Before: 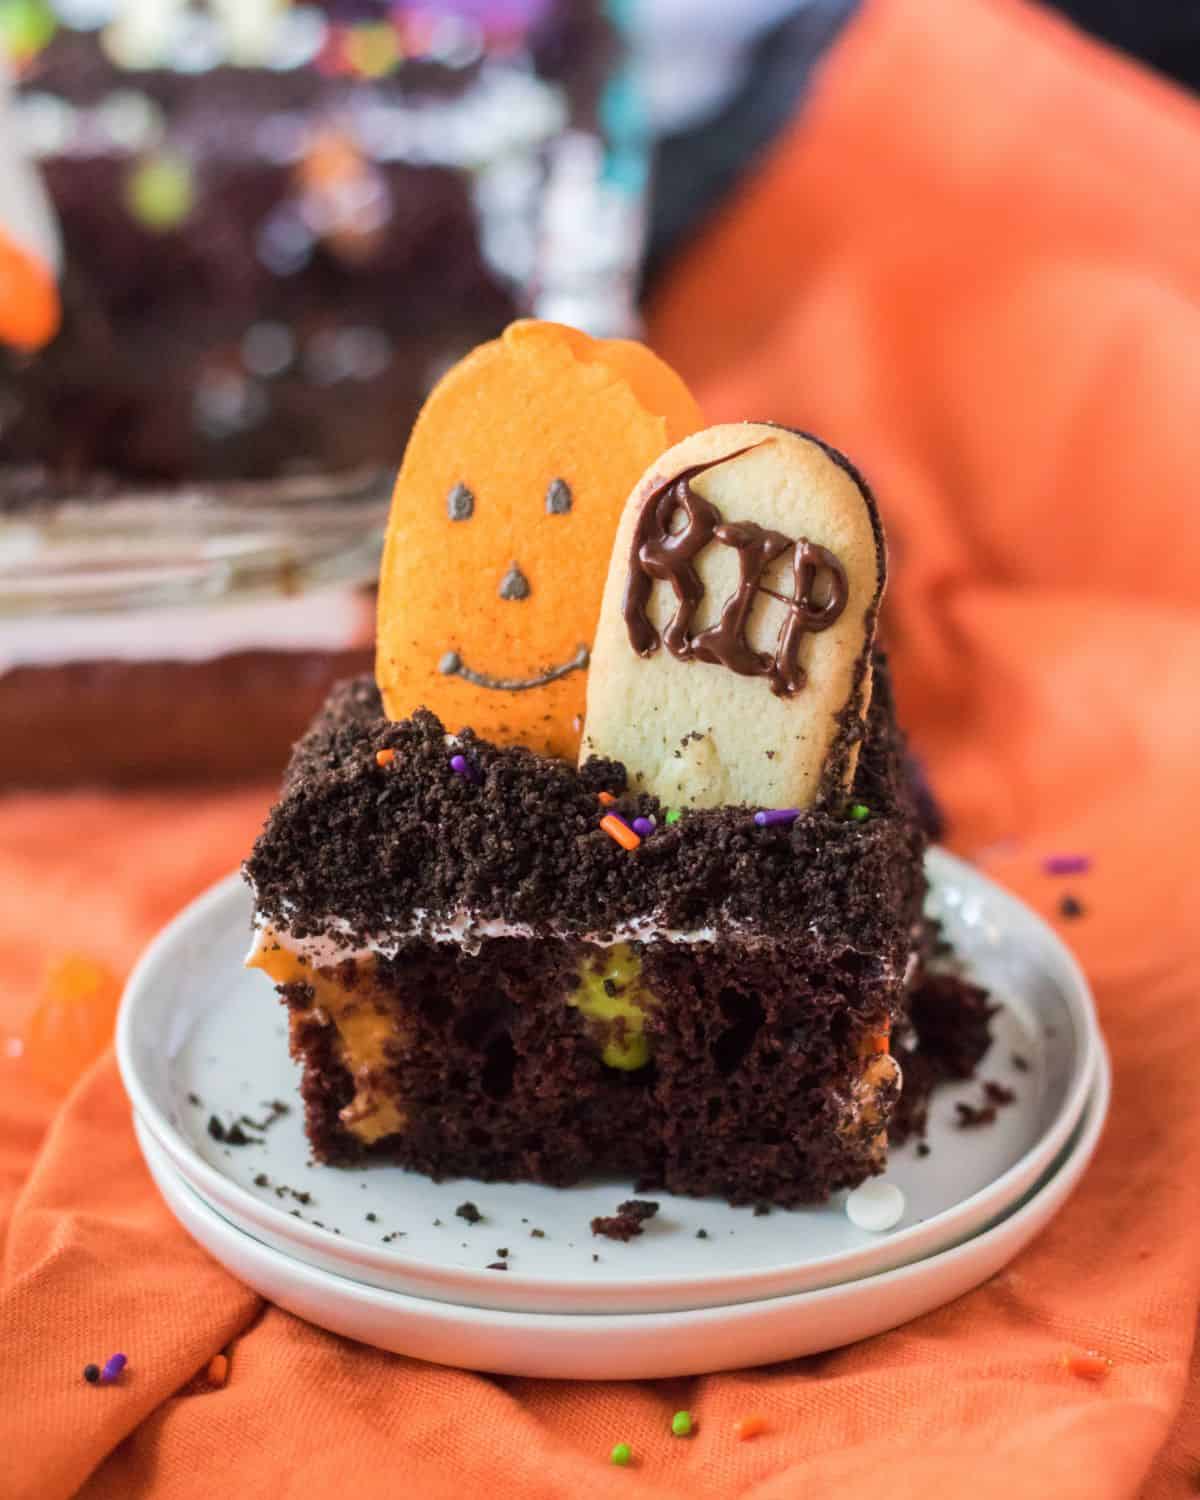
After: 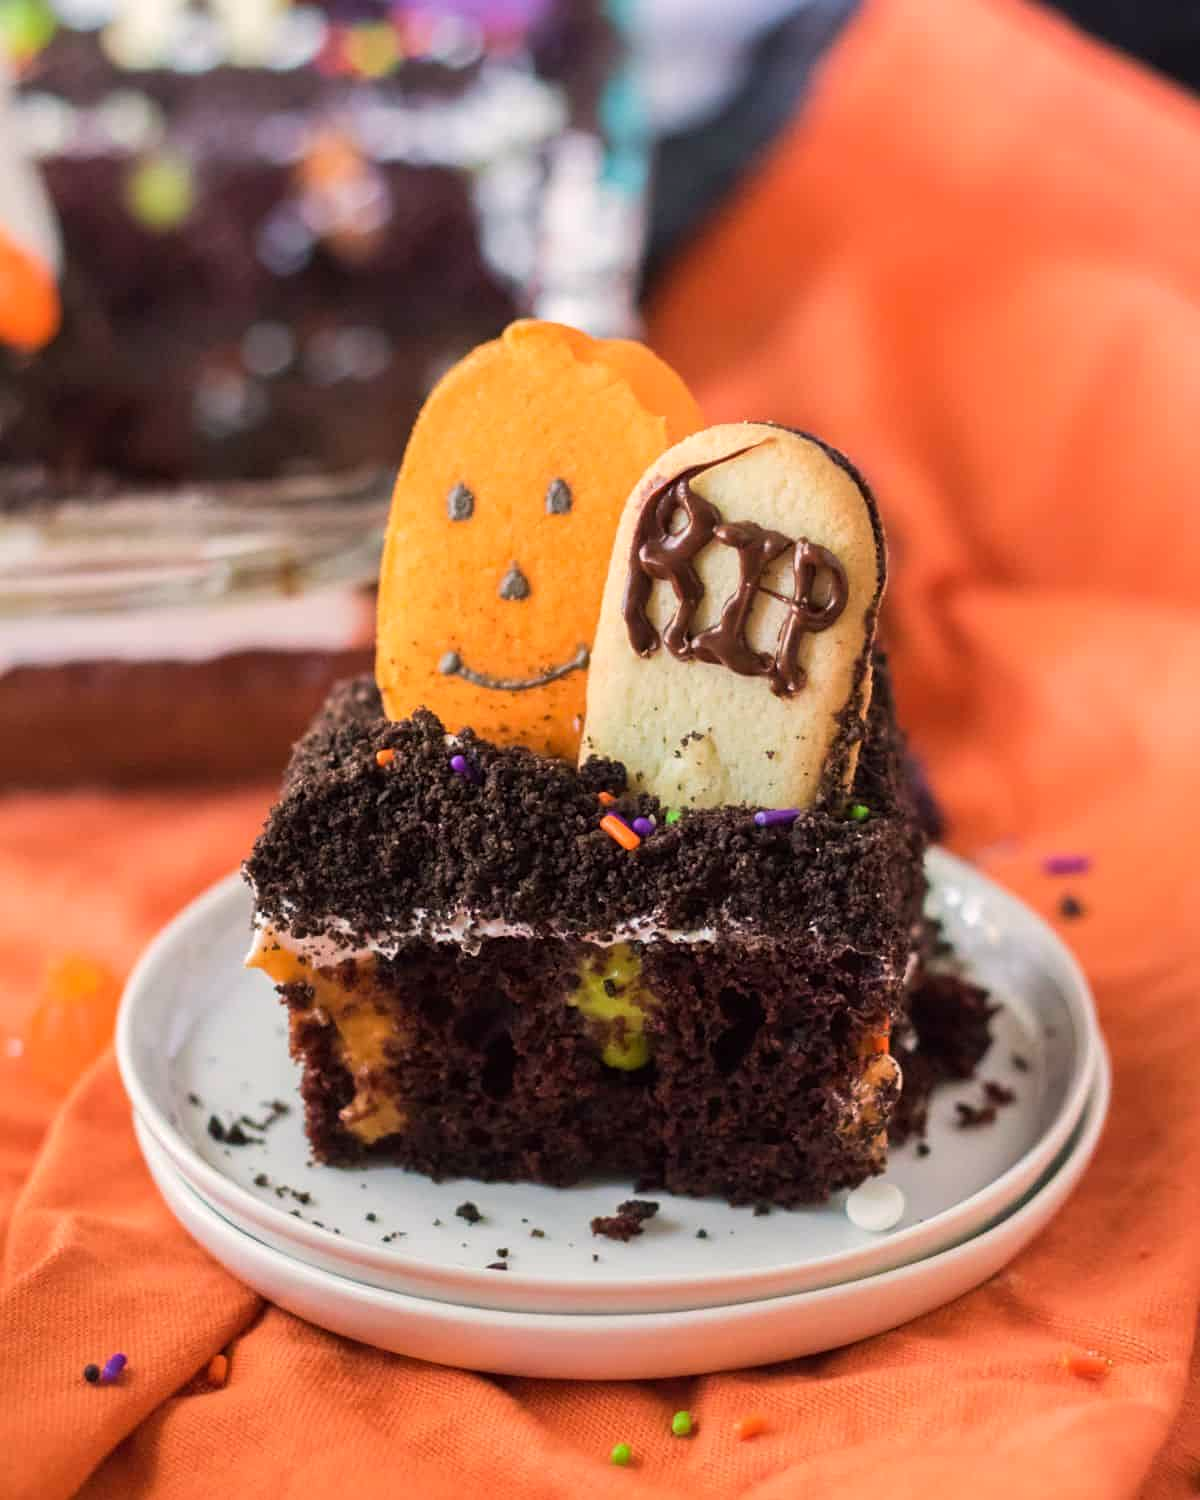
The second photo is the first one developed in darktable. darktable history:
color correction: highlights a* 3.84, highlights b* 5.07
sharpen: amount 0.2
